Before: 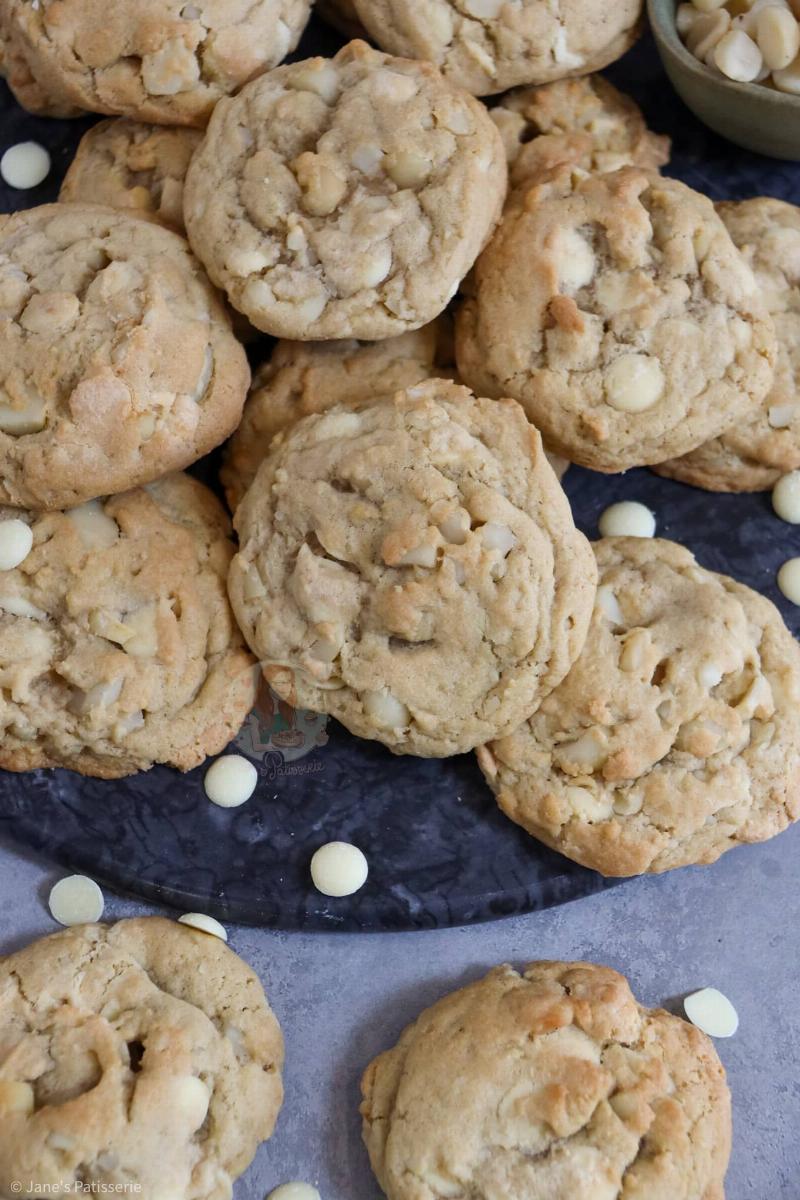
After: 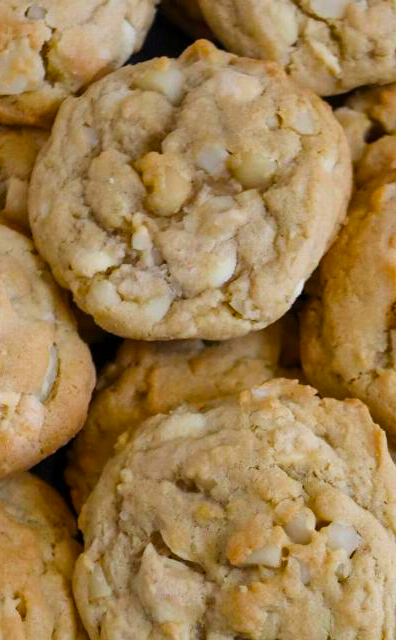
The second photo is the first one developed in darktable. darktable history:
color balance rgb: shadows lift › chroma 0.746%, shadows lift › hue 112.58°, perceptual saturation grading › global saturation 39.837%, global vibrance 20%
shadows and highlights: soften with gaussian
crop: left 19.378%, right 30.526%, bottom 45.915%
